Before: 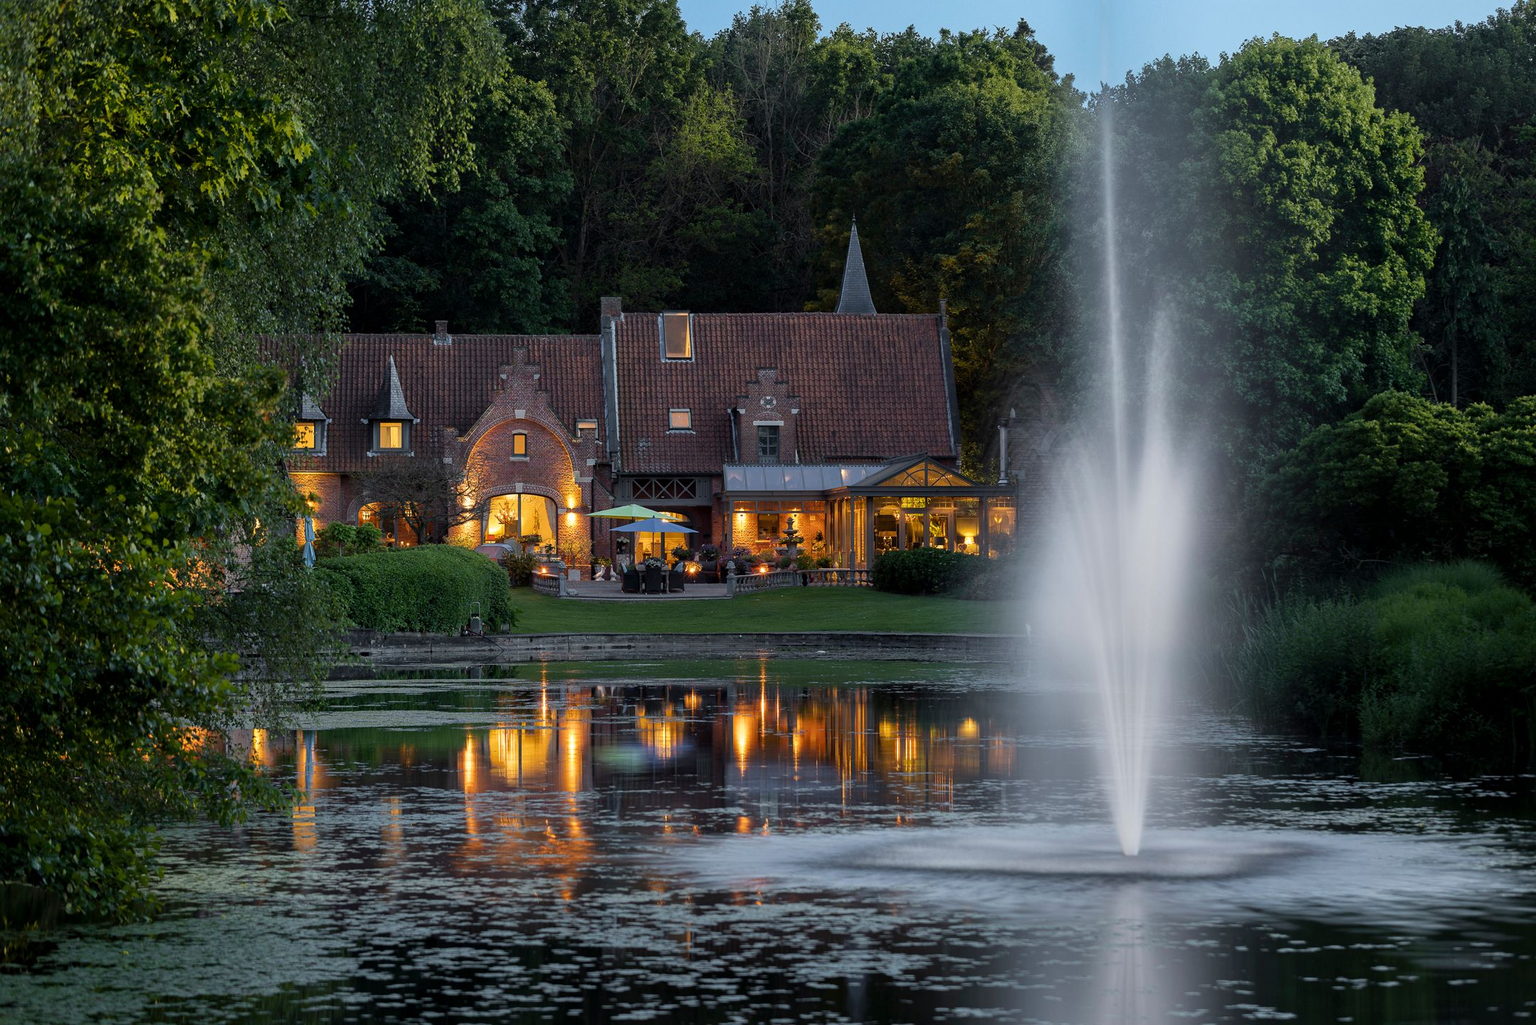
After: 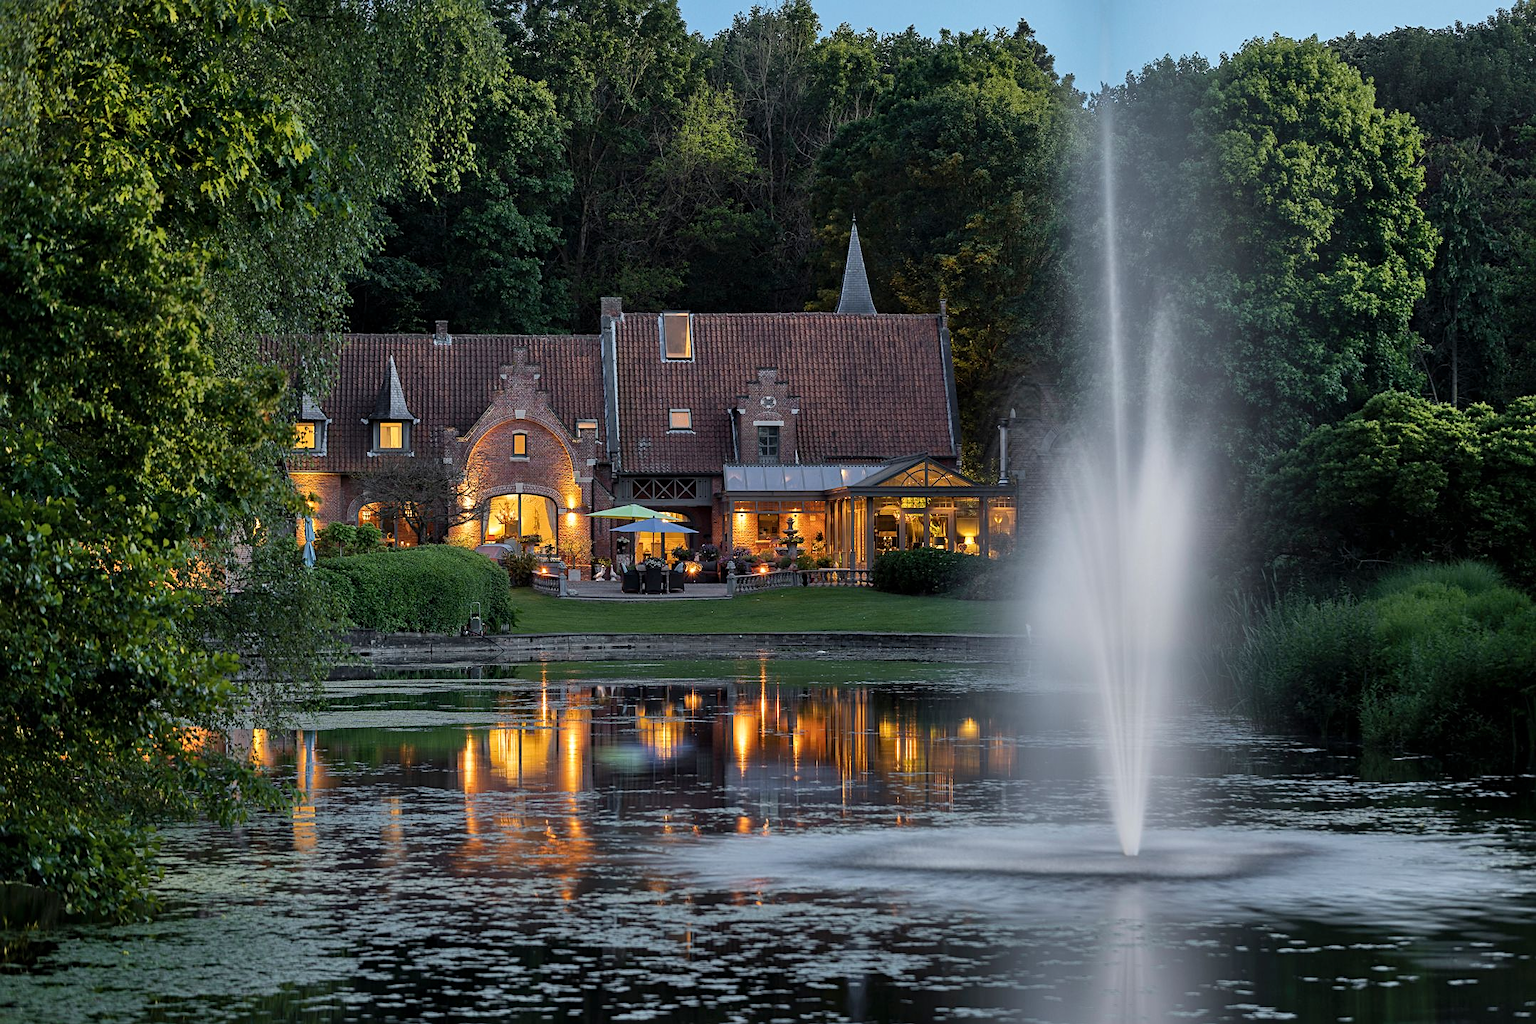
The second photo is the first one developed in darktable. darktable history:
shadows and highlights: shadows 39.26, highlights -52.23, low approximation 0.01, soften with gaussian
sharpen: radius 2.495, amount 0.333
